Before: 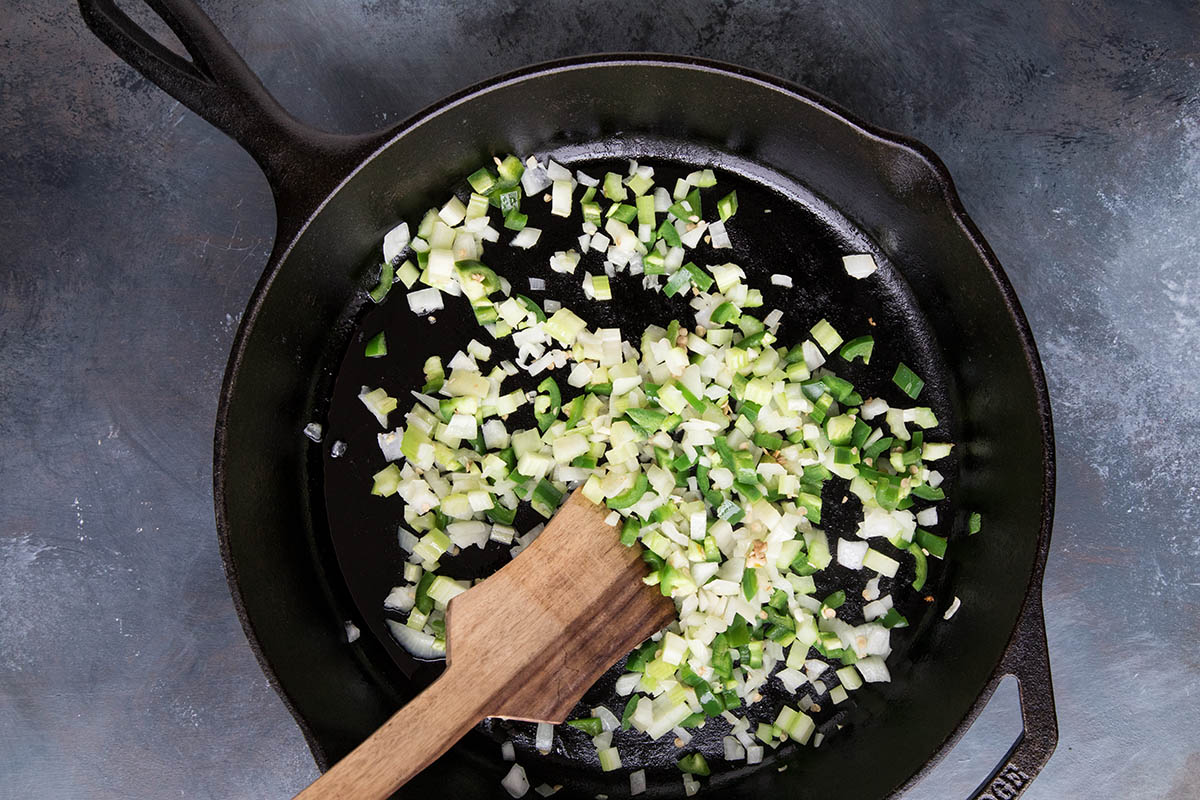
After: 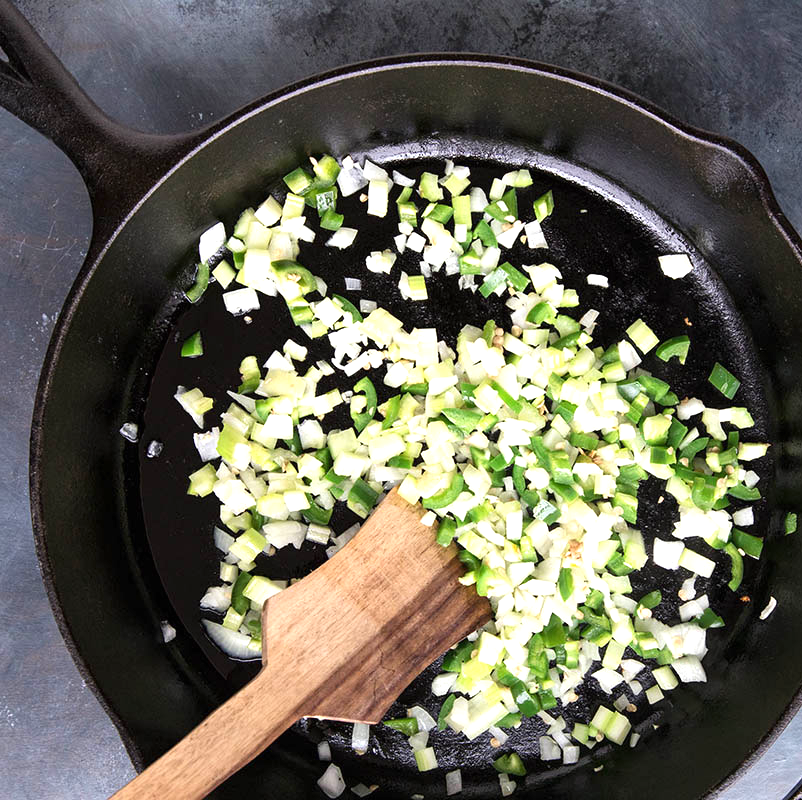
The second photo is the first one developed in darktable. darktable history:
crop: left 15.408%, right 17.75%
exposure: black level correction 0, exposure 0.7 EV, compensate highlight preservation false
